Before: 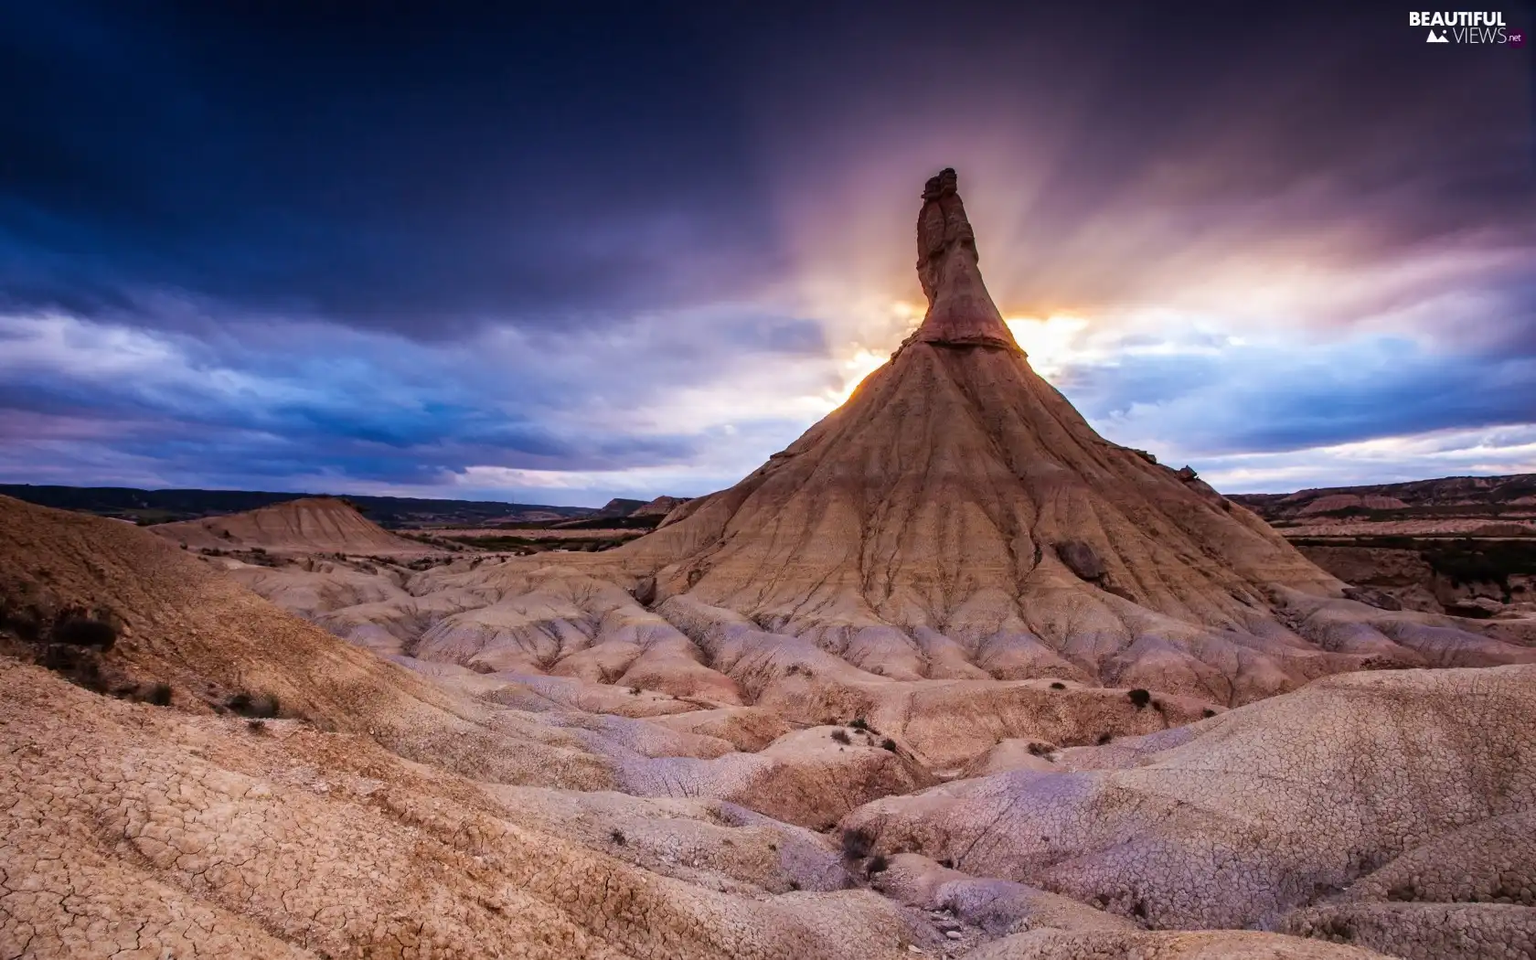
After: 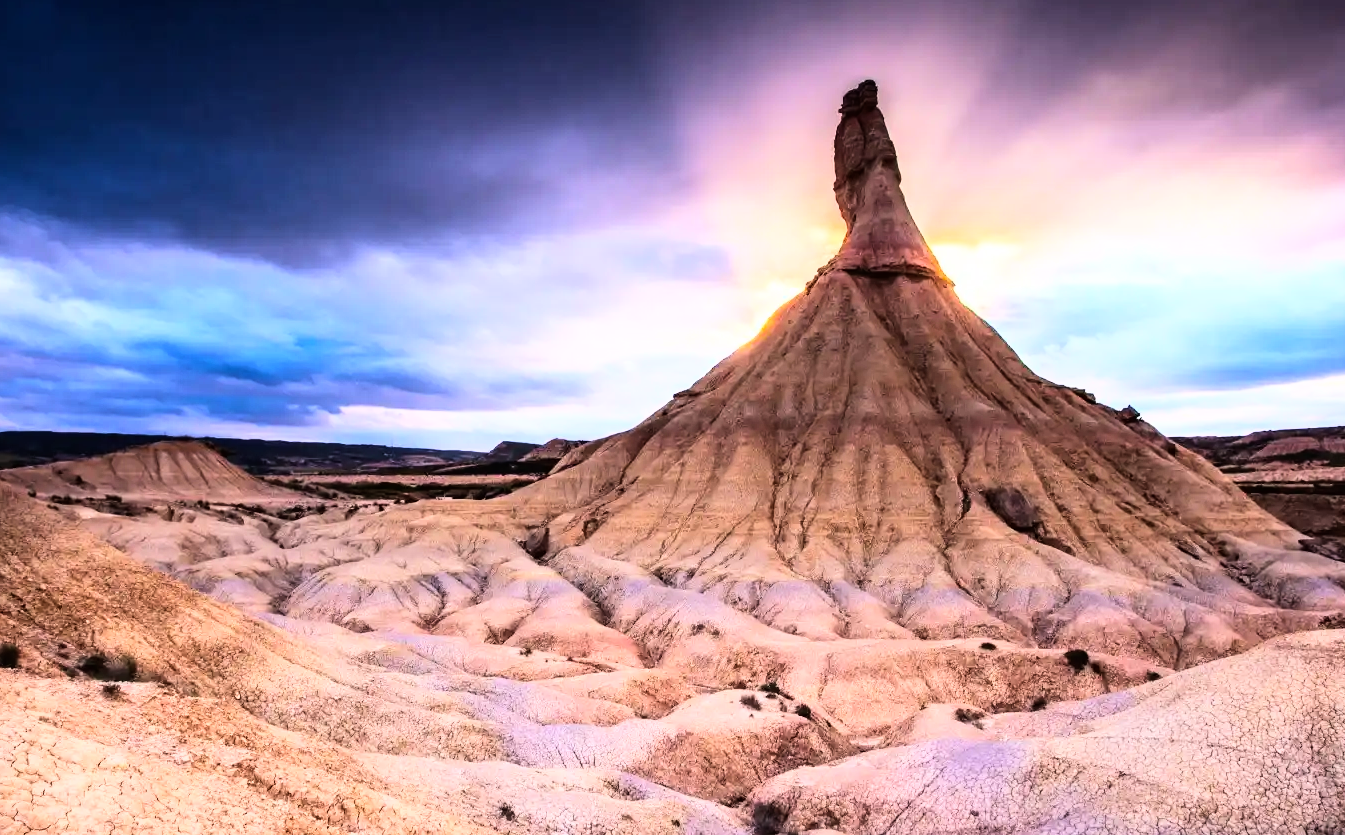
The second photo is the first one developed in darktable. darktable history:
crop and rotate: left 10.103%, top 9.987%, right 9.831%, bottom 10.435%
base curve: curves: ch0 [(0, 0) (0.007, 0.004) (0.027, 0.03) (0.046, 0.07) (0.207, 0.54) (0.442, 0.872) (0.673, 0.972) (1, 1)]
